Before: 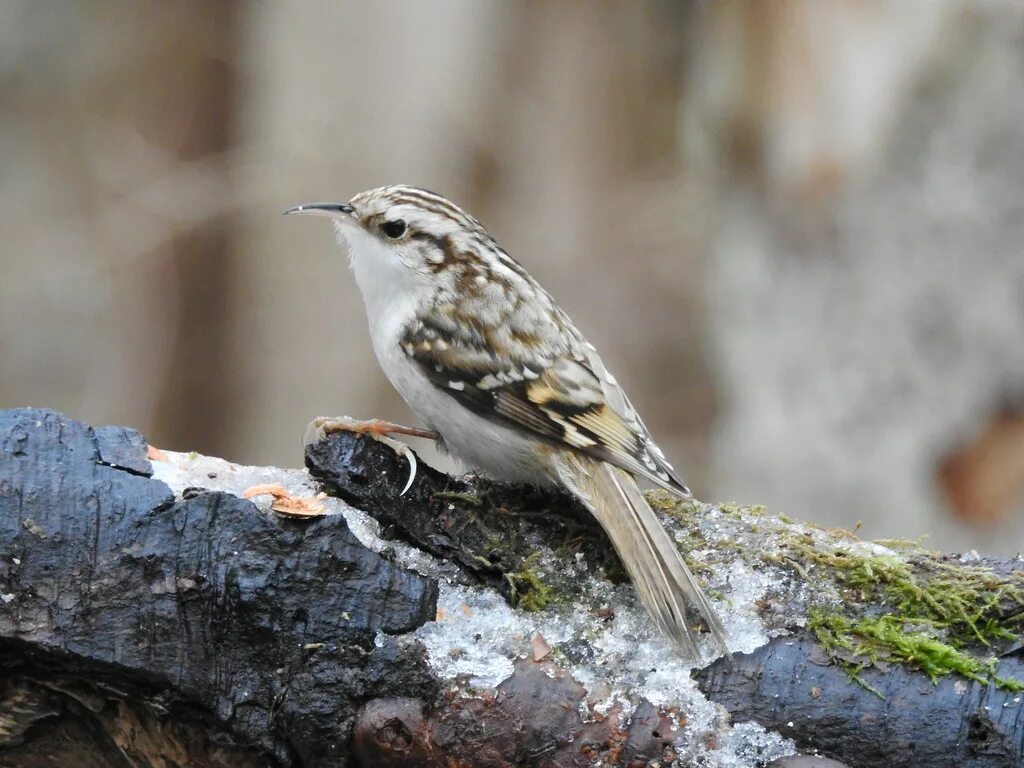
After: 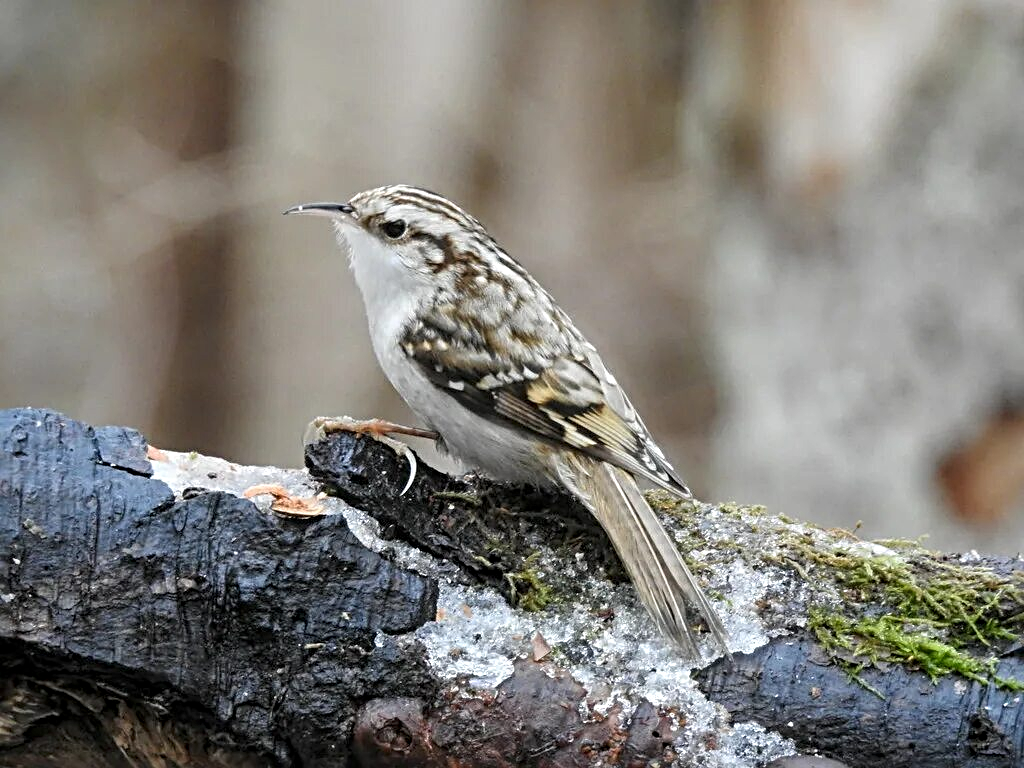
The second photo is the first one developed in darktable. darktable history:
local contrast: on, module defaults
sharpen: radius 3.967
